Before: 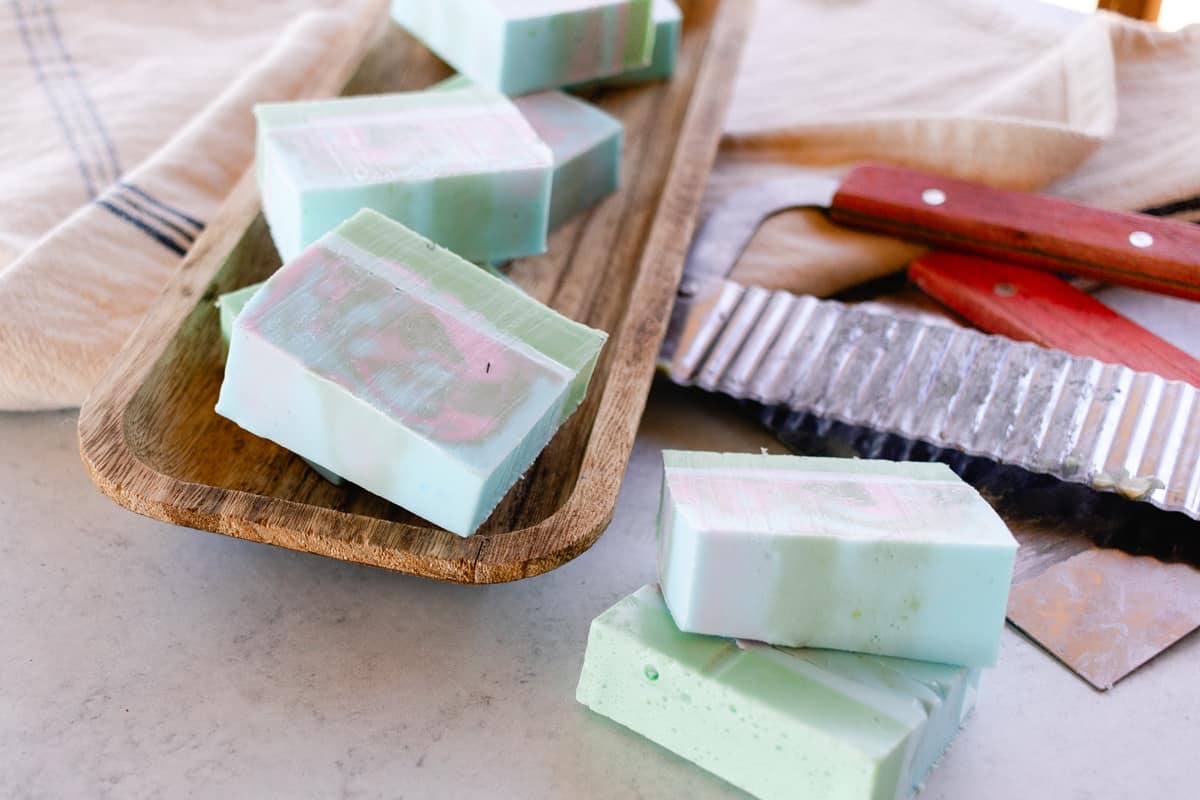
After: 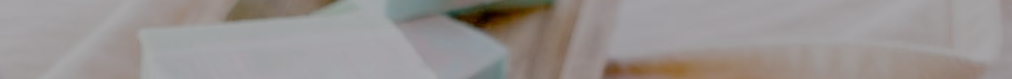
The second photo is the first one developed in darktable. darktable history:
filmic rgb: white relative exposure 8 EV, threshold 3 EV, structure ↔ texture 100%, target black luminance 0%, hardness 2.44, latitude 76.53%, contrast 0.562, shadows ↔ highlights balance 0%, preserve chrominance no, color science v4 (2020), iterations of high-quality reconstruction 10, type of noise poissonian, enable highlight reconstruction true
crop and rotate: left 9.644%, top 9.491%, right 6.021%, bottom 80.509%
